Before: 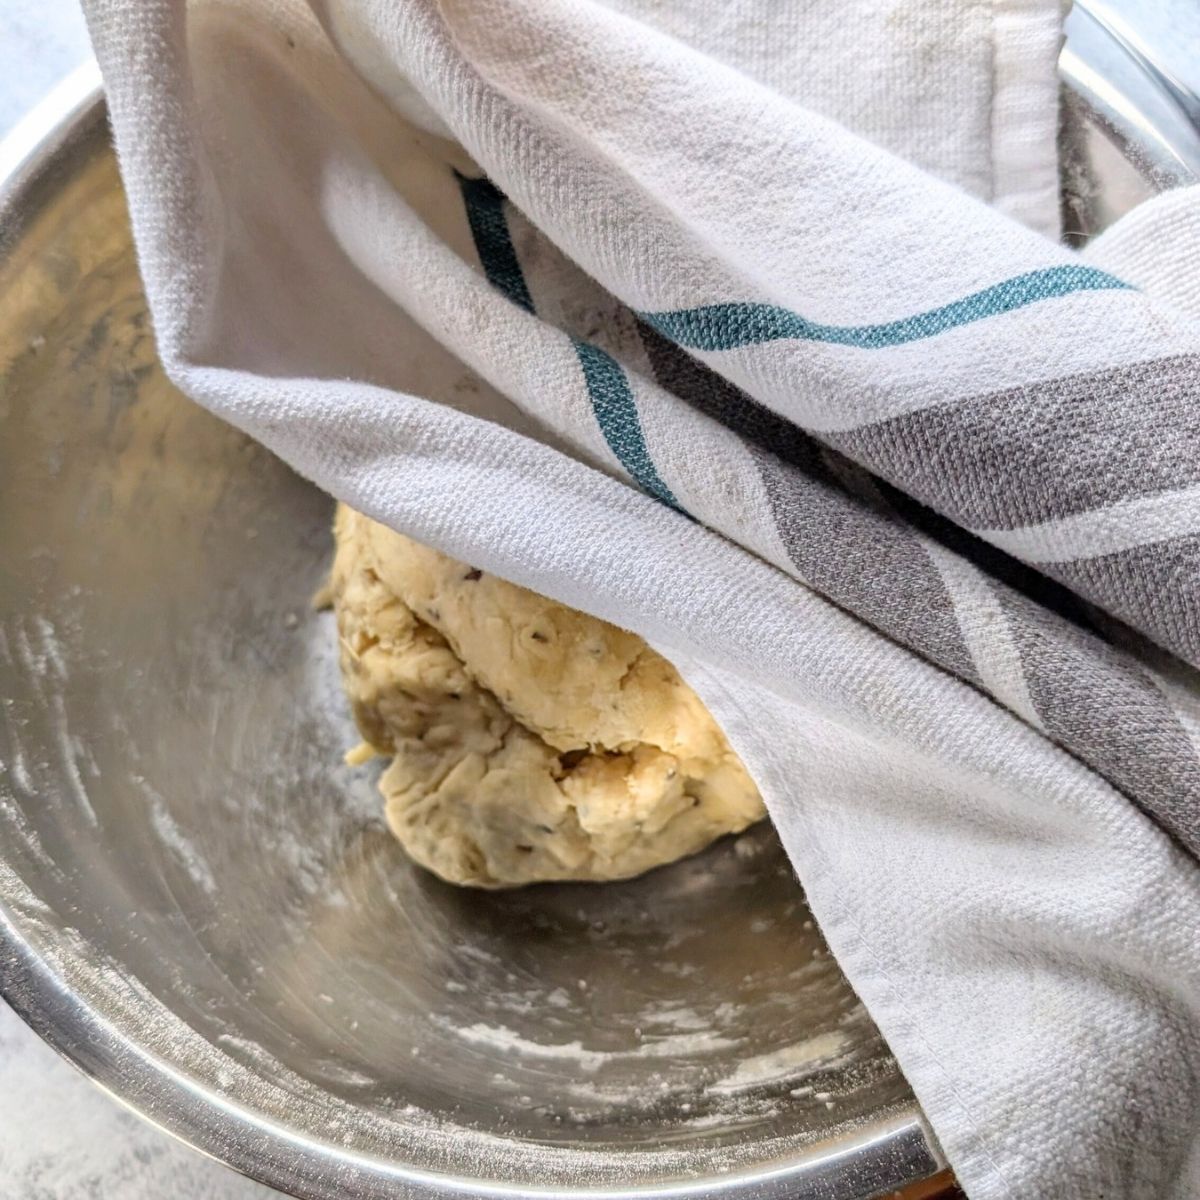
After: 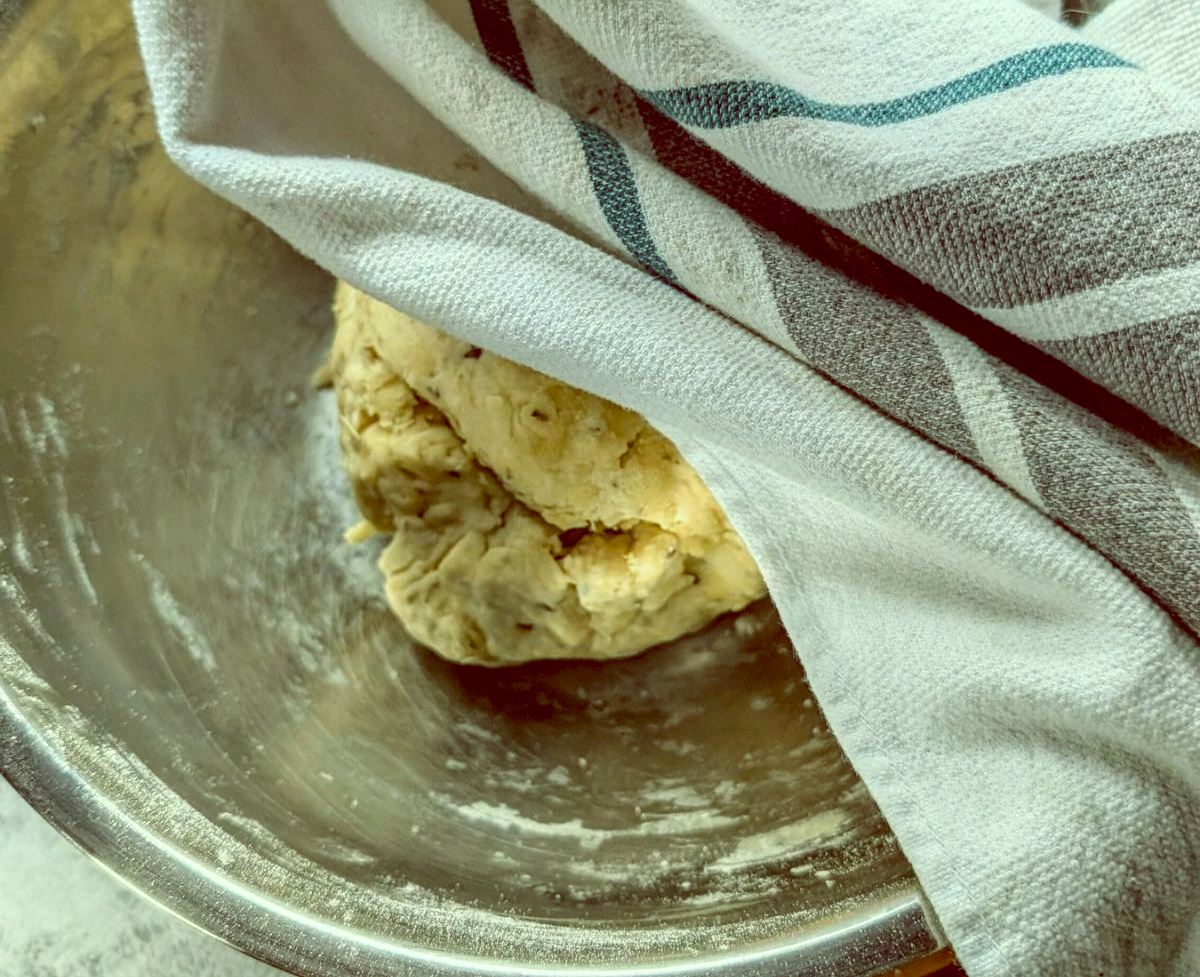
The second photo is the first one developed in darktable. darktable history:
color balance: lift [1, 1.015, 0.987, 0.985], gamma [1, 0.959, 1.042, 0.958], gain [0.927, 0.938, 1.072, 0.928], contrast 1.5%
local contrast: on, module defaults
crop and rotate: top 18.507%
